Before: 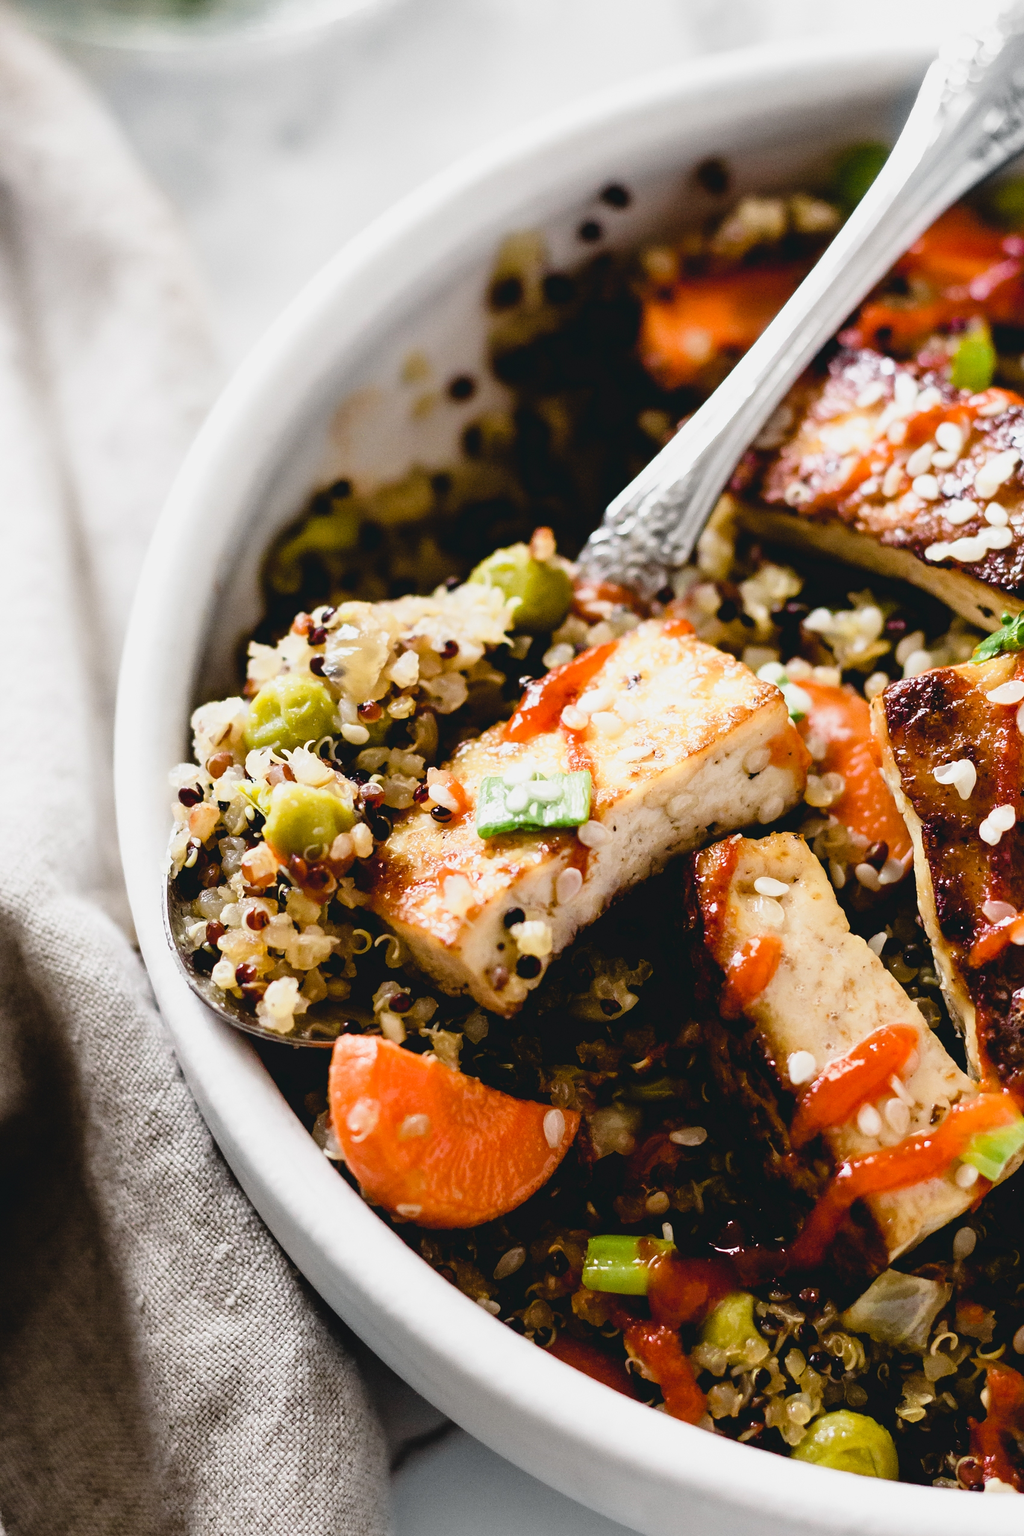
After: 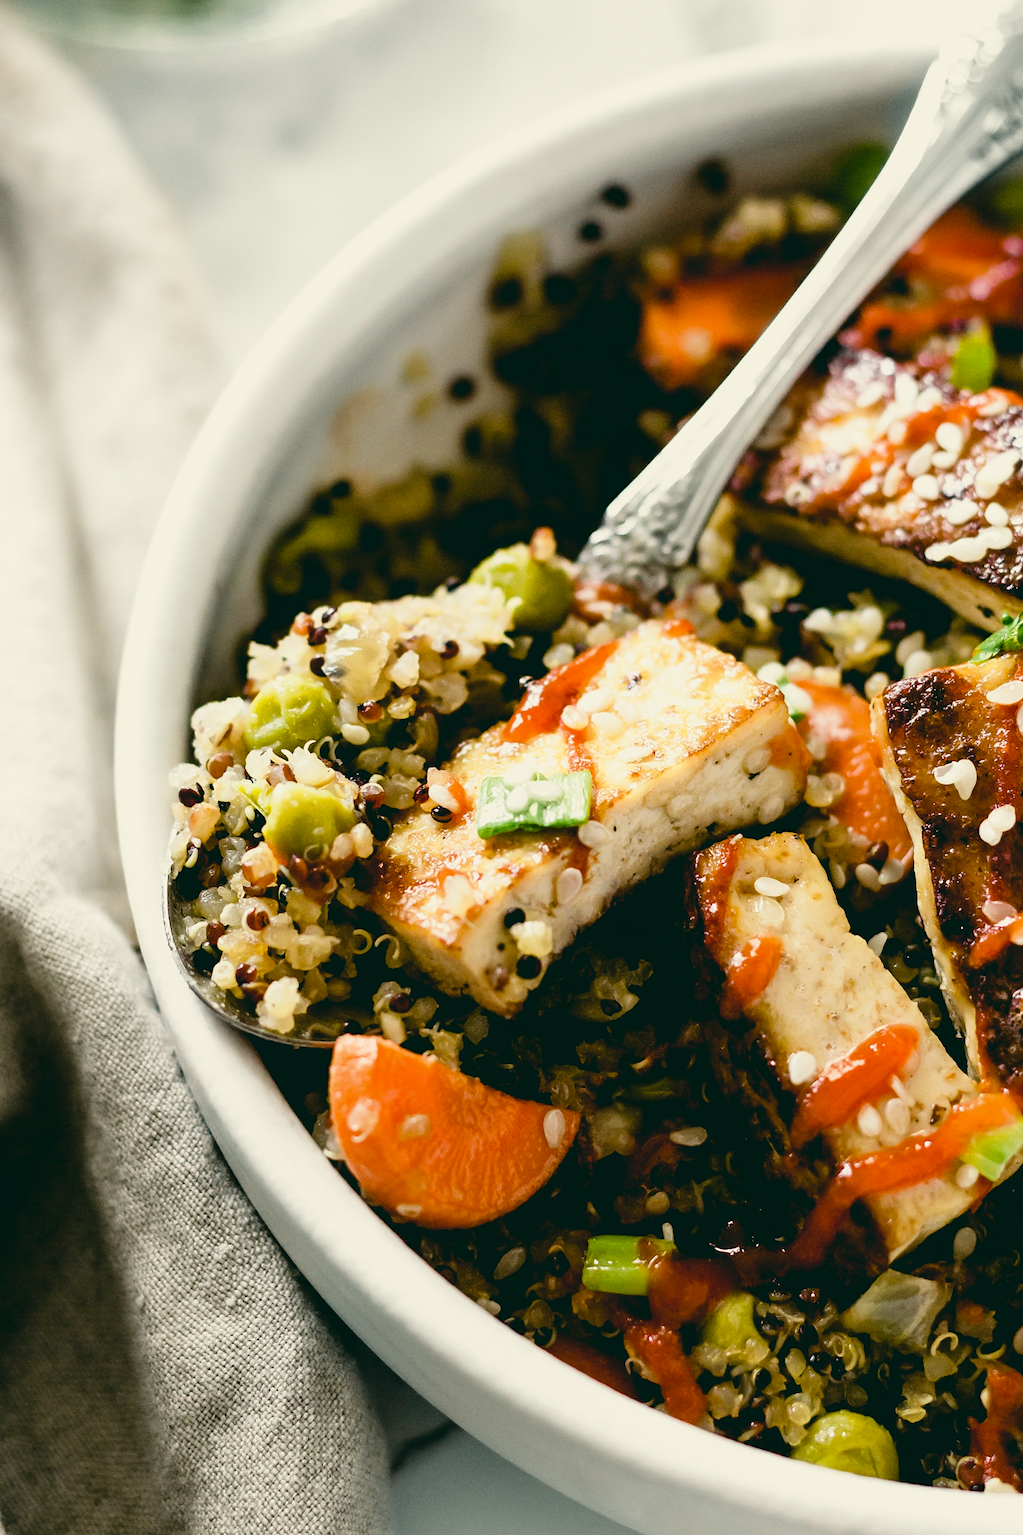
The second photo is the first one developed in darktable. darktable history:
color correction: highlights a* -0.606, highlights b* 9.47, shadows a* -9.42, shadows b* 1.13
